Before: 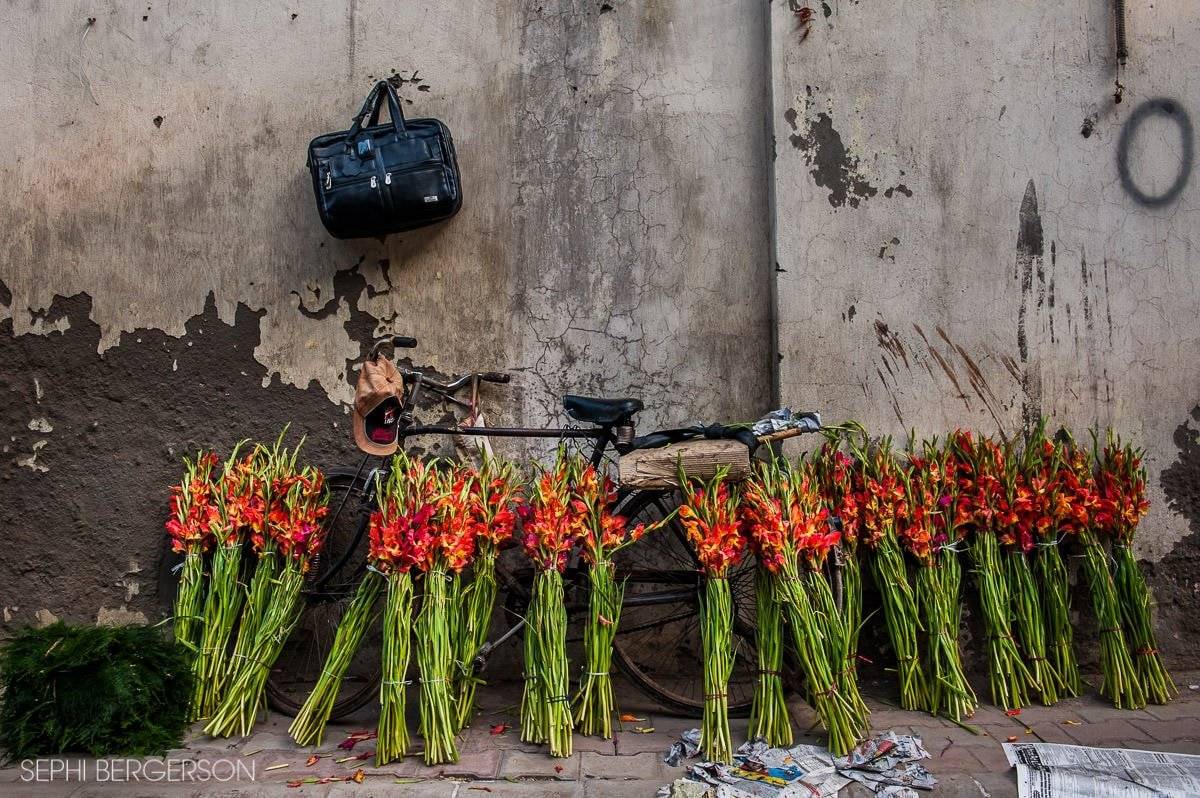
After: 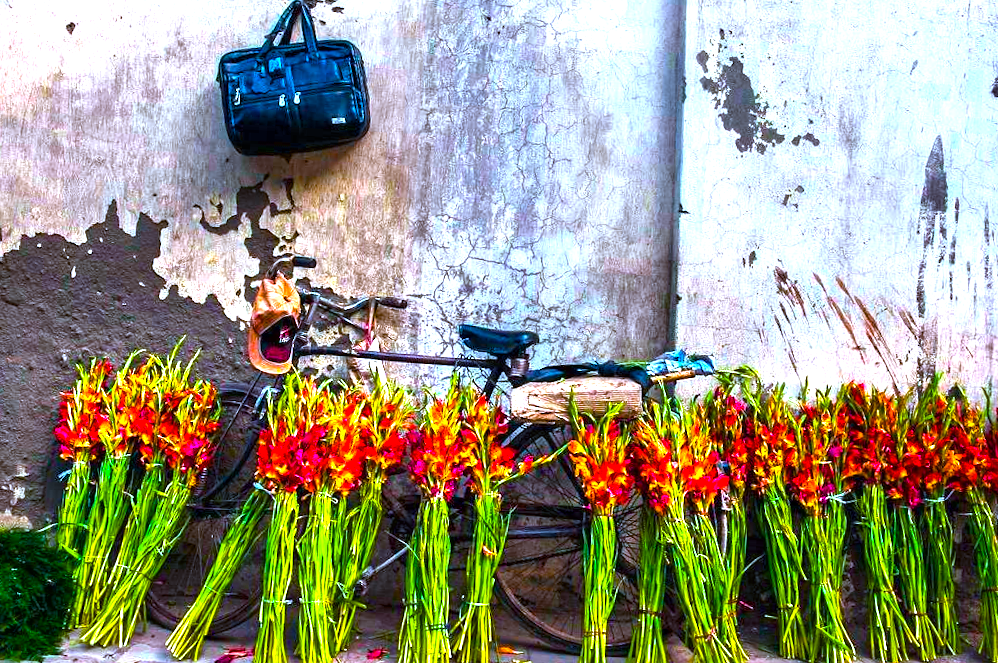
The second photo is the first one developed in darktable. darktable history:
color balance rgb: linear chroma grading › global chroma 20%, perceptual saturation grading › global saturation 65%, perceptual saturation grading › highlights 50%, perceptual saturation grading › shadows 30%, perceptual brilliance grading › global brilliance 12%, perceptual brilliance grading › highlights 15%, global vibrance 20%
color calibration: illuminant as shot in camera, x 0.378, y 0.381, temperature 4093.13 K, saturation algorithm version 1 (2020)
exposure: black level correction 0, exposure 0.95 EV, compensate exposure bias true, compensate highlight preservation false
crop and rotate: angle -3.27°, left 5.211%, top 5.211%, right 4.607%, bottom 4.607%
